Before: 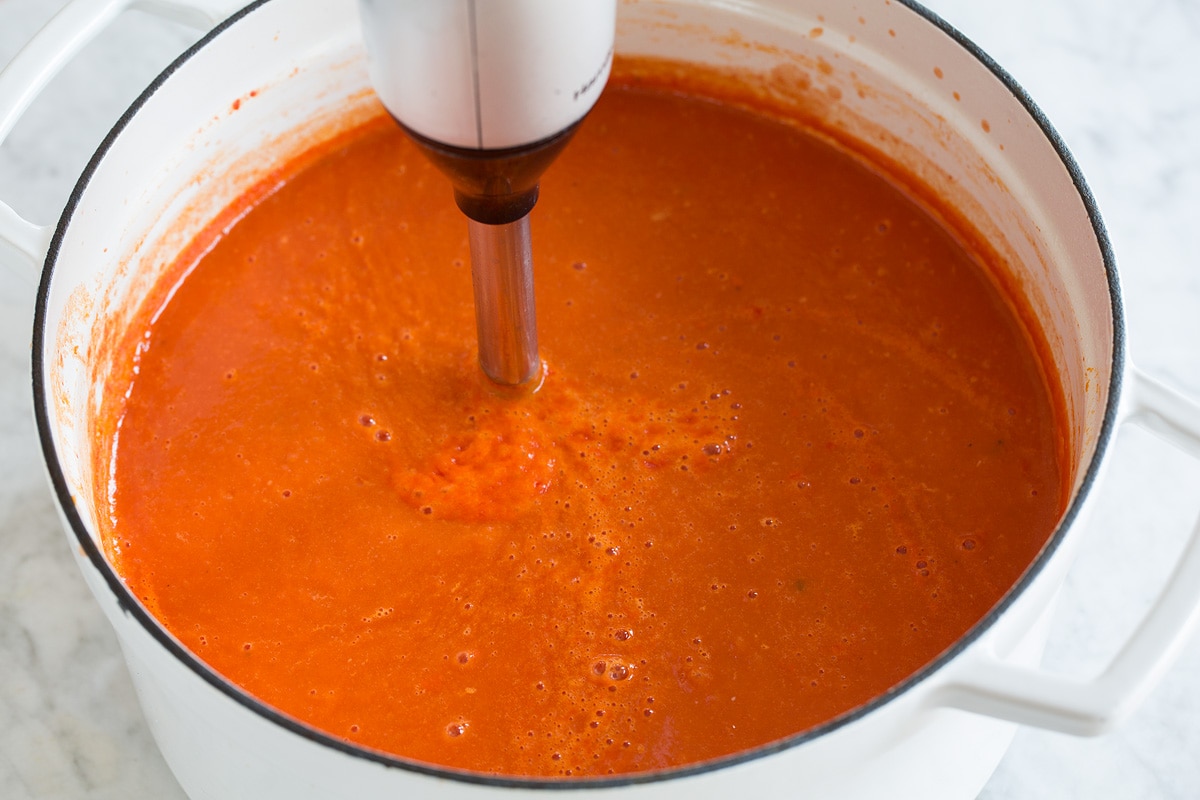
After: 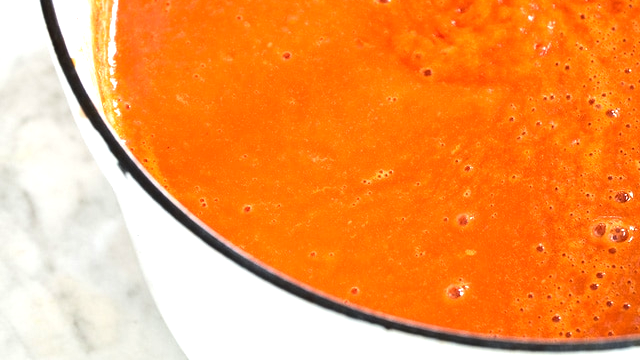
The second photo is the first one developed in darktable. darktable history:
crop and rotate: top 54.778%, right 46.61%, bottom 0.159%
tone equalizer: -8 EV -1.08 EV, -7 EV -1.01 EV, -6 EV -0.867 EV, -5 EV -0.578 EV, -3 EV 0.578 EV, -2 EV 0.867 EV, -1 EV 1.01 EV, +0 EV 1.08 EV, edges refinement/feathering 500, mask exposure compensation -1.57 EV, preserve details no
